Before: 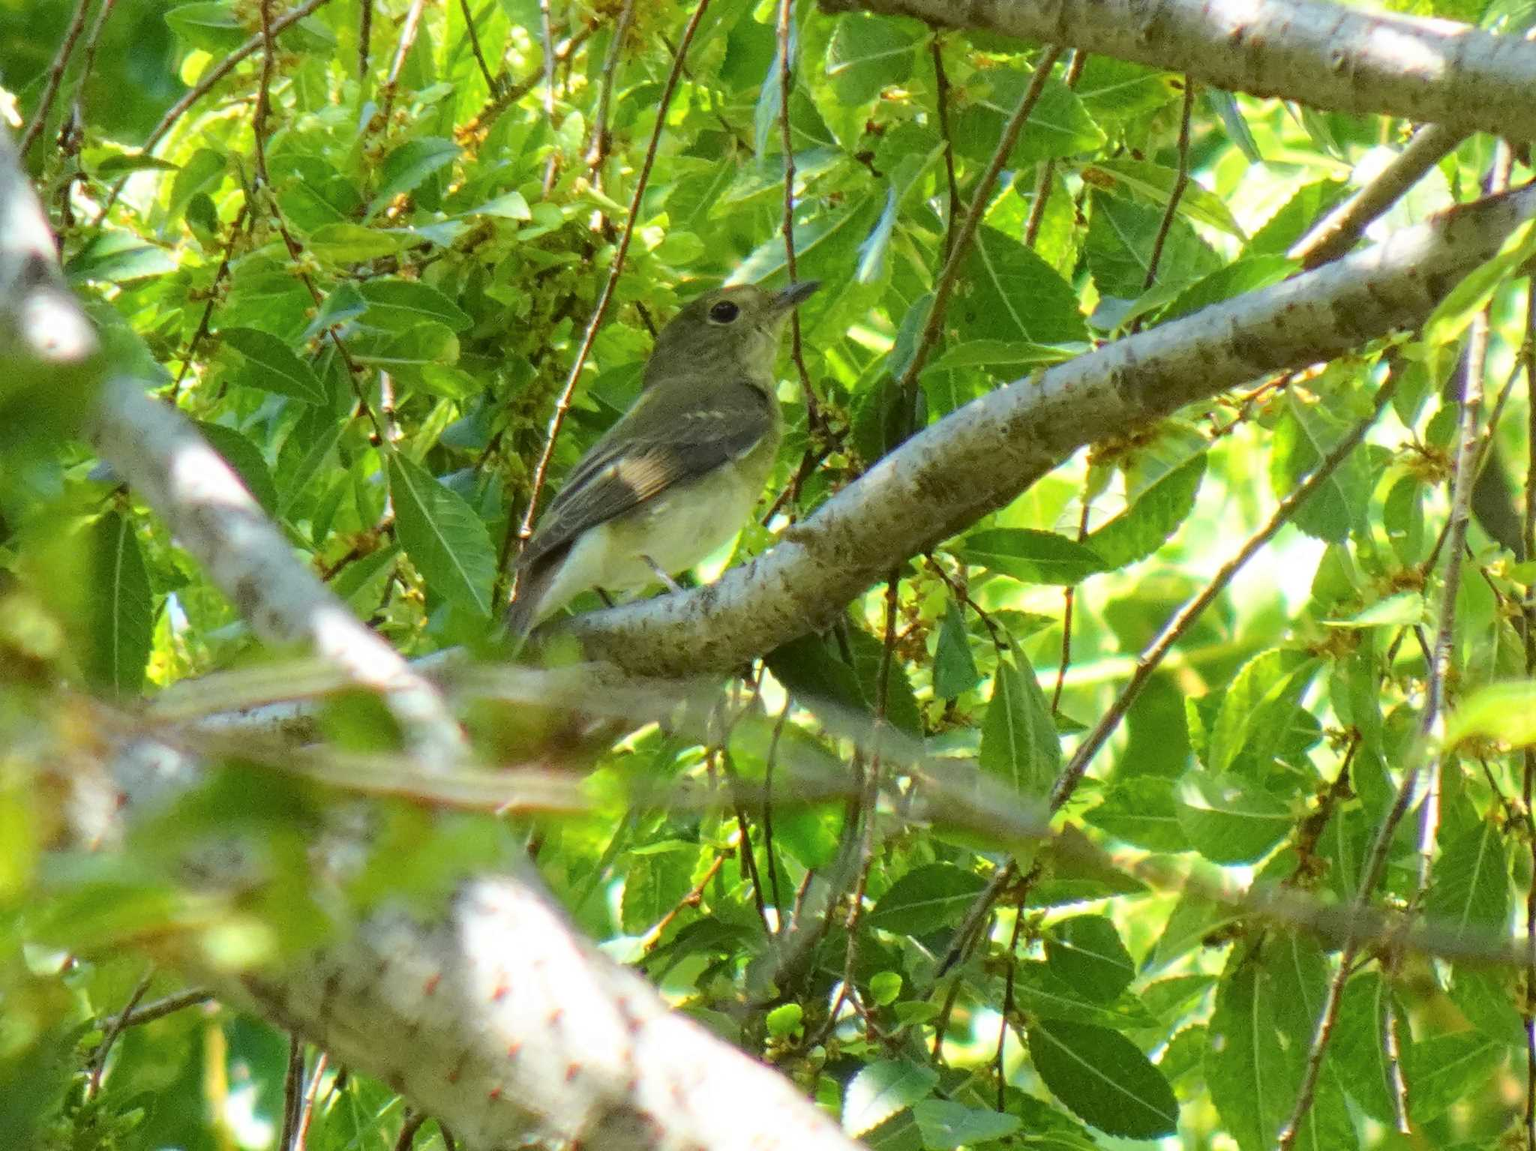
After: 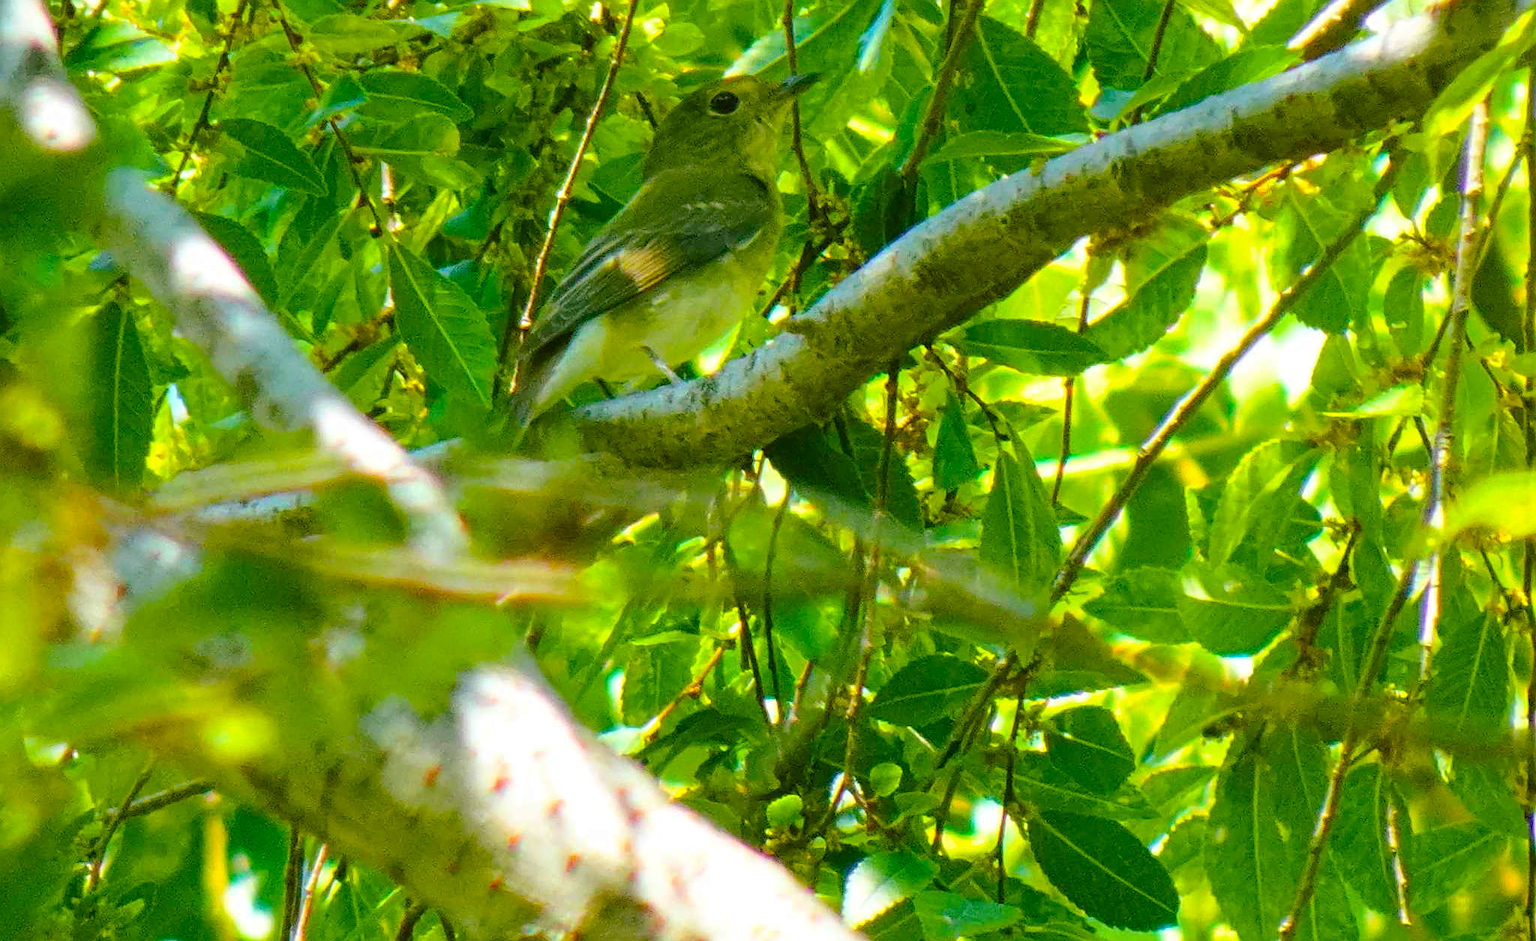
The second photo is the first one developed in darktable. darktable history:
crop and rotate: top 18.233%
shadows and highlights: shadows 74.97, highlights -24.17, soften with gaussian
sharpen: on, module defaults
color balance rgb: shadows lift › chroma 11.7%, shadows lift › hue 134.03°, linear chroma grading › global chroma 15.219%, perceptual saturation grading › global saturation 37.266%, perceptual saturation grading › shadows 35.548%, global vibrance 24.474%
tone equalizer: edges refinement/feathering 500, mask exposure compensation -1.57 EV, preserve details no
